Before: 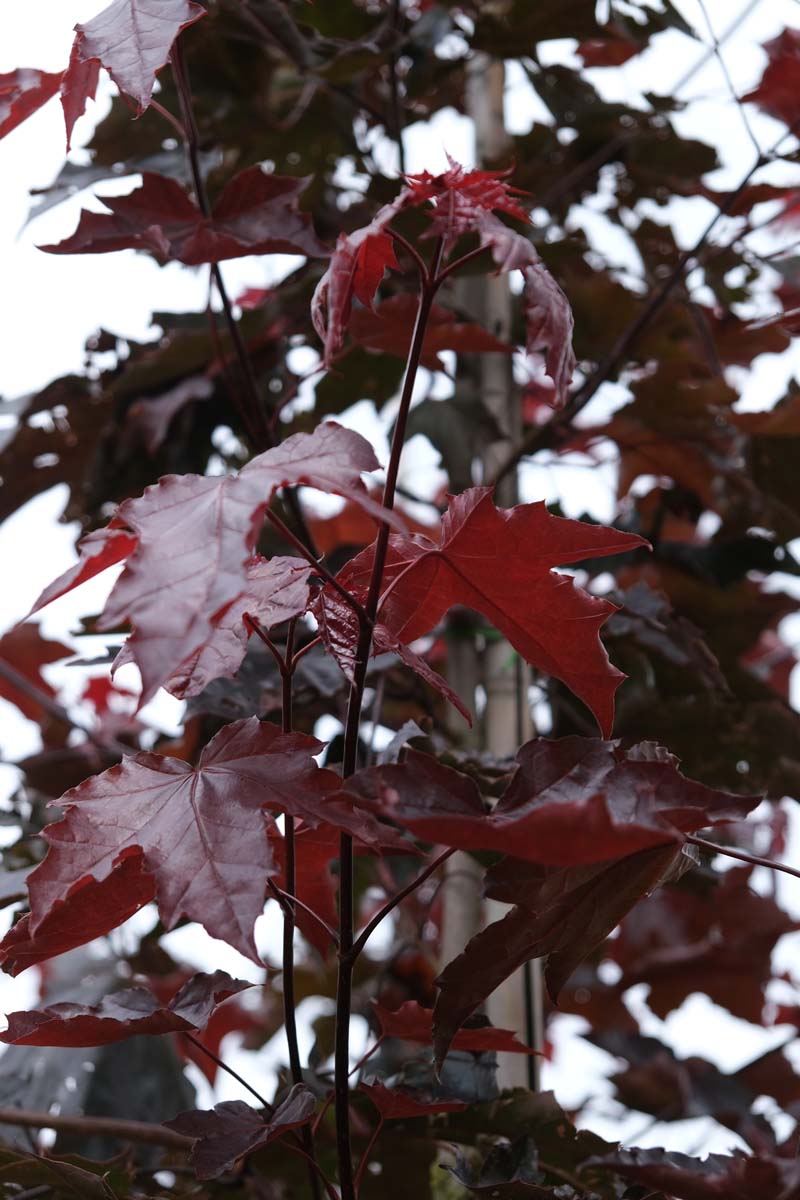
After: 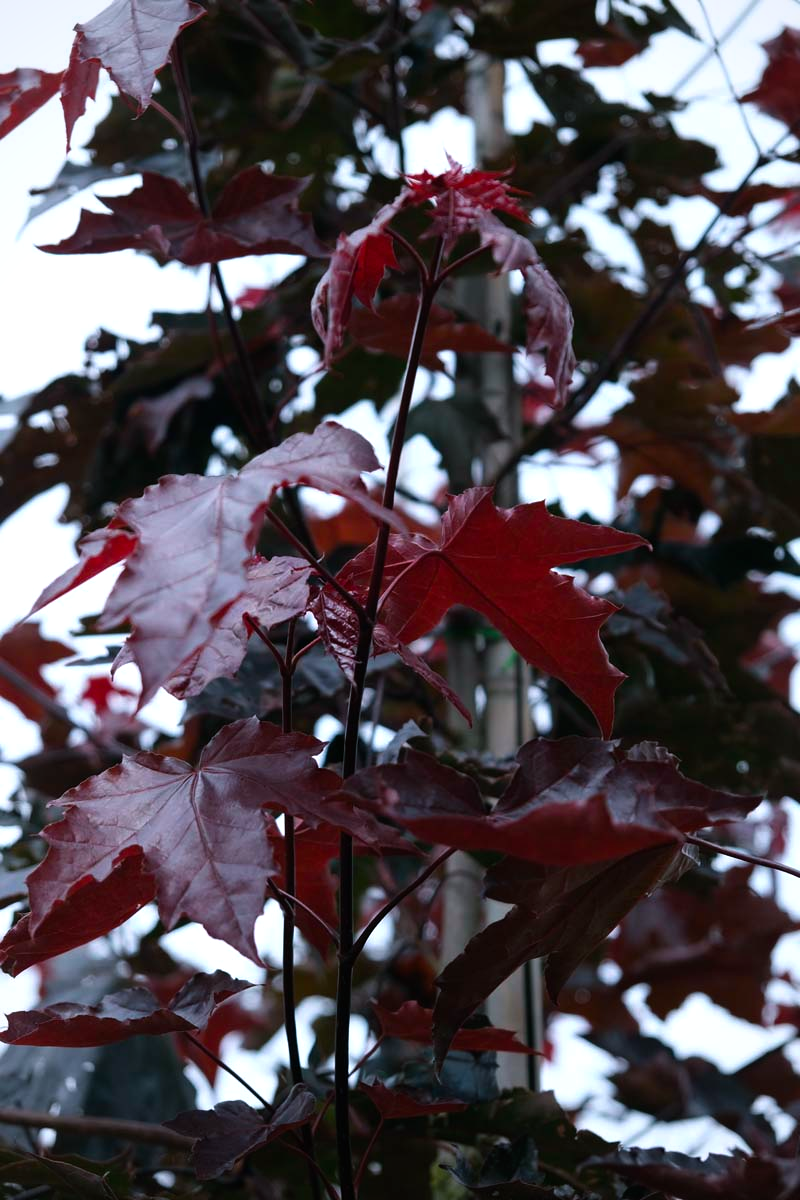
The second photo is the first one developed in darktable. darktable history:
color balance rgb: power › luminance -7.729%, power › chroma 1.08%, power › hue 217.01°, perceptual saturation grading › global saturation 30.899%, global vibrance 11.338%, contrast 5.07%
color calibration: x 0.354, y 0.368, temperature 4729.58 K
vignetting: fall-off radius 83.01%, brightness -0.406, saturation -0.292
